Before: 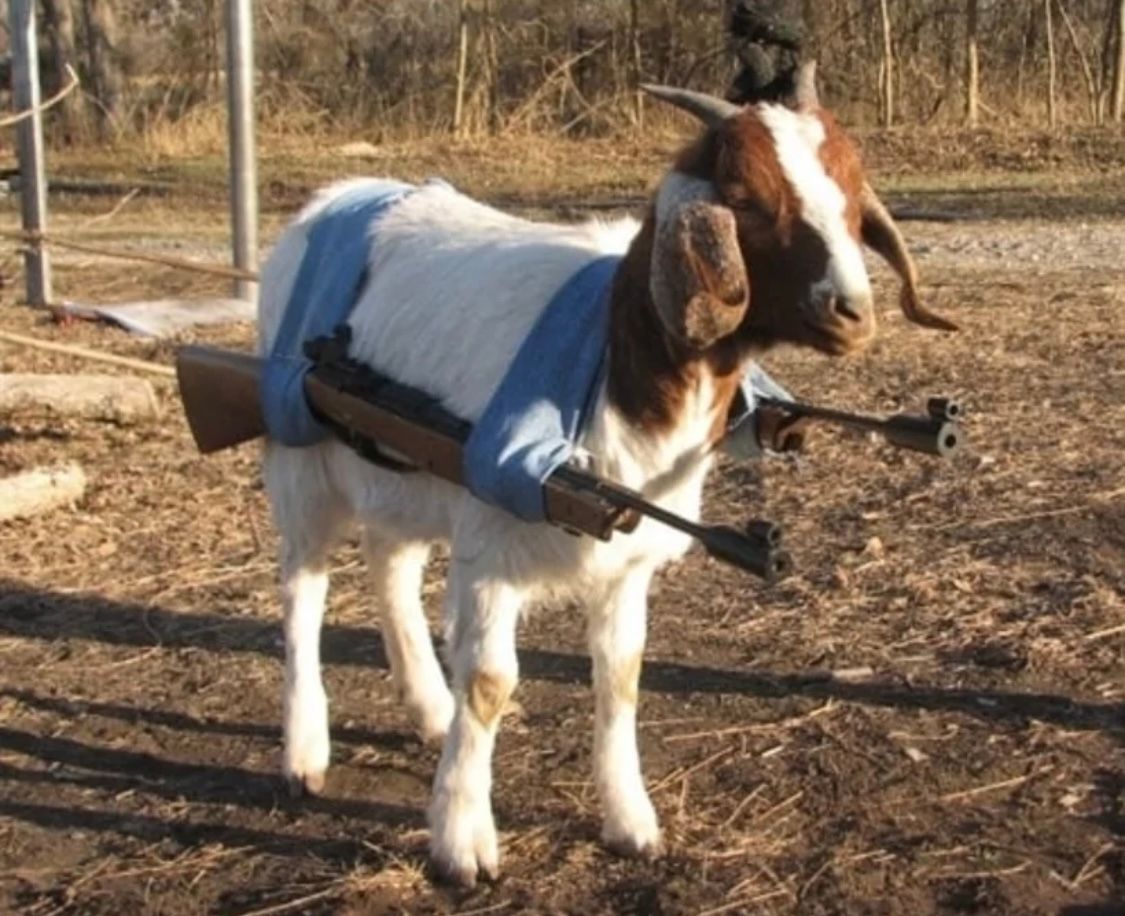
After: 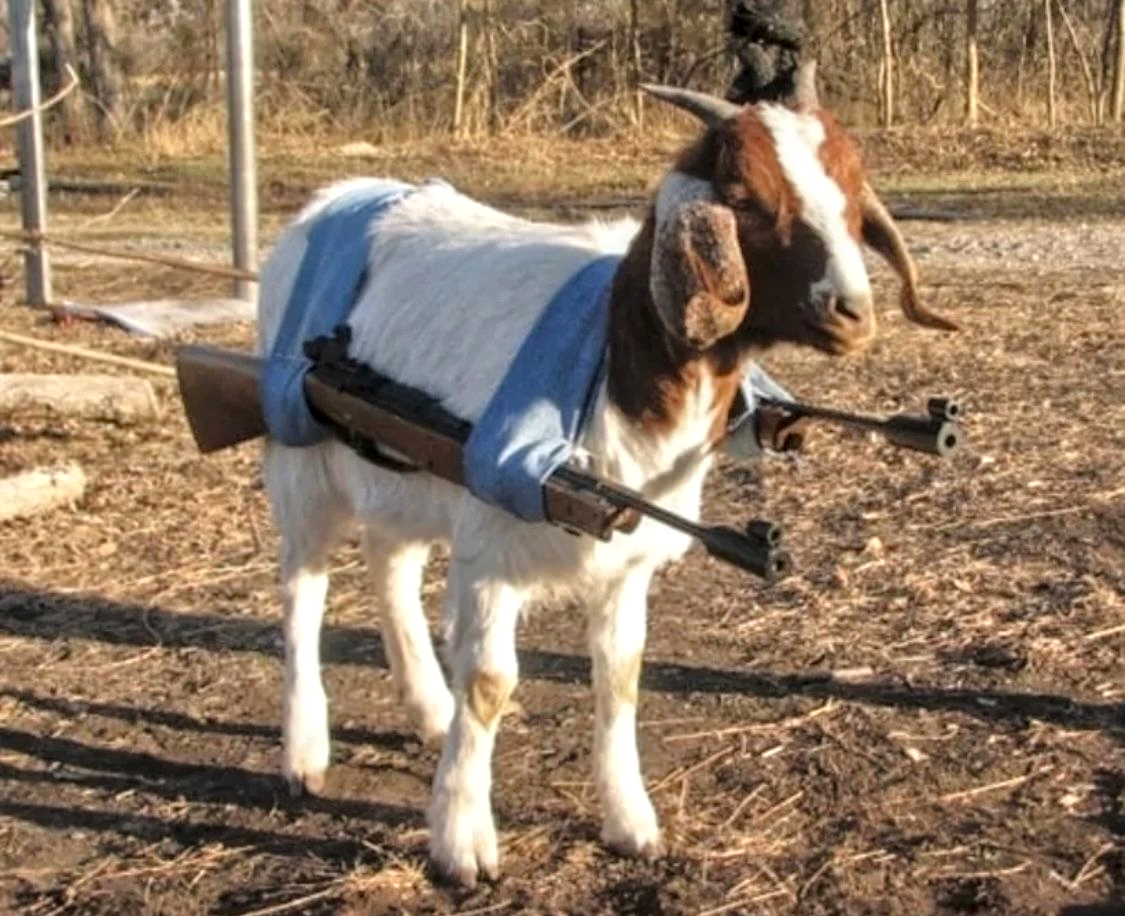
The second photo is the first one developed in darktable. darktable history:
local contrast: on, module defaults
tone equalizer: -8 EV 0.01 EV, -7 EV -0.026 EV, -6 EV 0.023 EV, -5 EV 0.023 EV, -4 EV 0.263 EV, -3 EV 0.675 EV, -2 EV 0.581 EV, -1 EV 0.171 EV, +0 EV 0.024 EV
